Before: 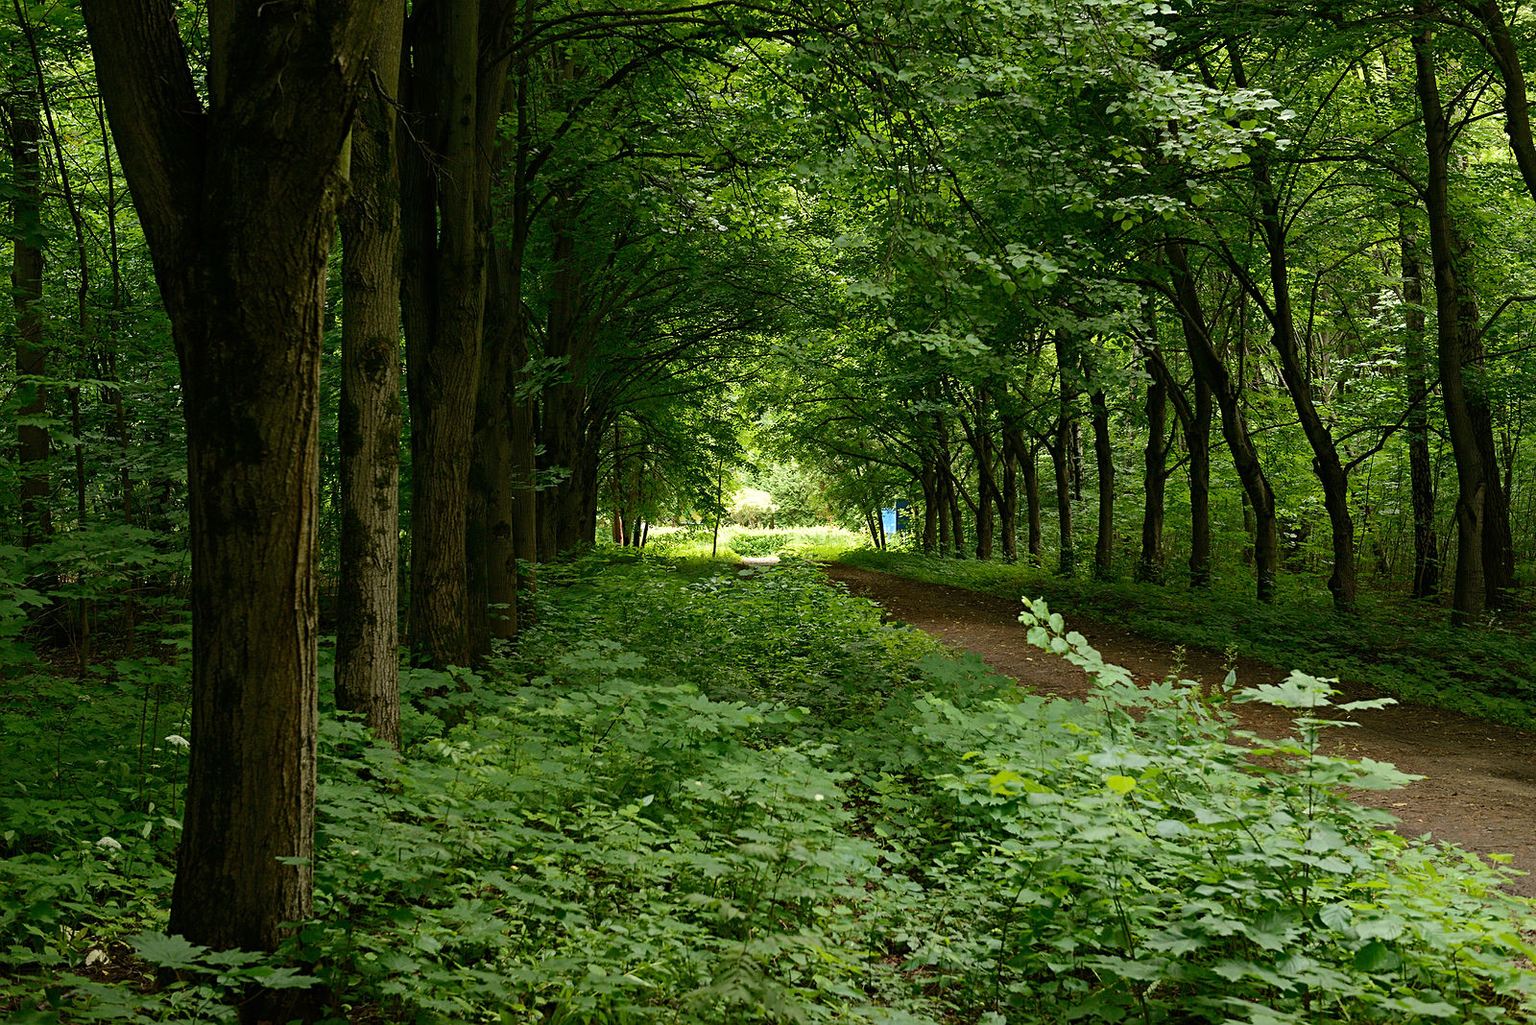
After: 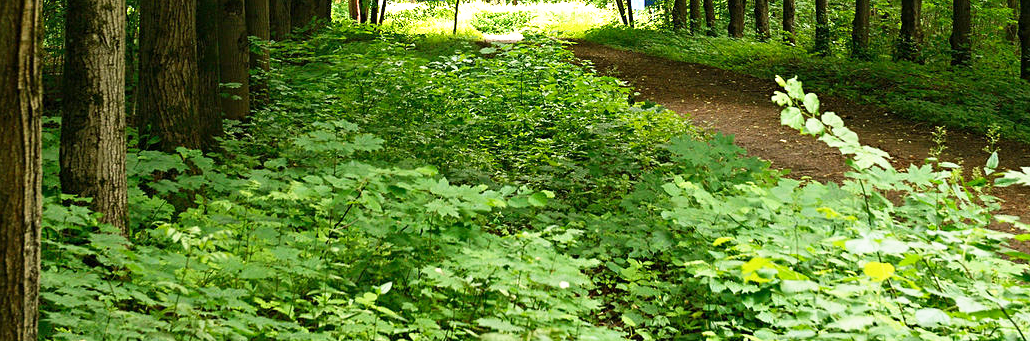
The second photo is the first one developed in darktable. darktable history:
crop: left 18.091%, top 51.13%, right 17.525%, bottom 16.85%
base curve: curves: ch0 [(0, 0) (0.495, 0.917) (1, 1)], preserve colors none
